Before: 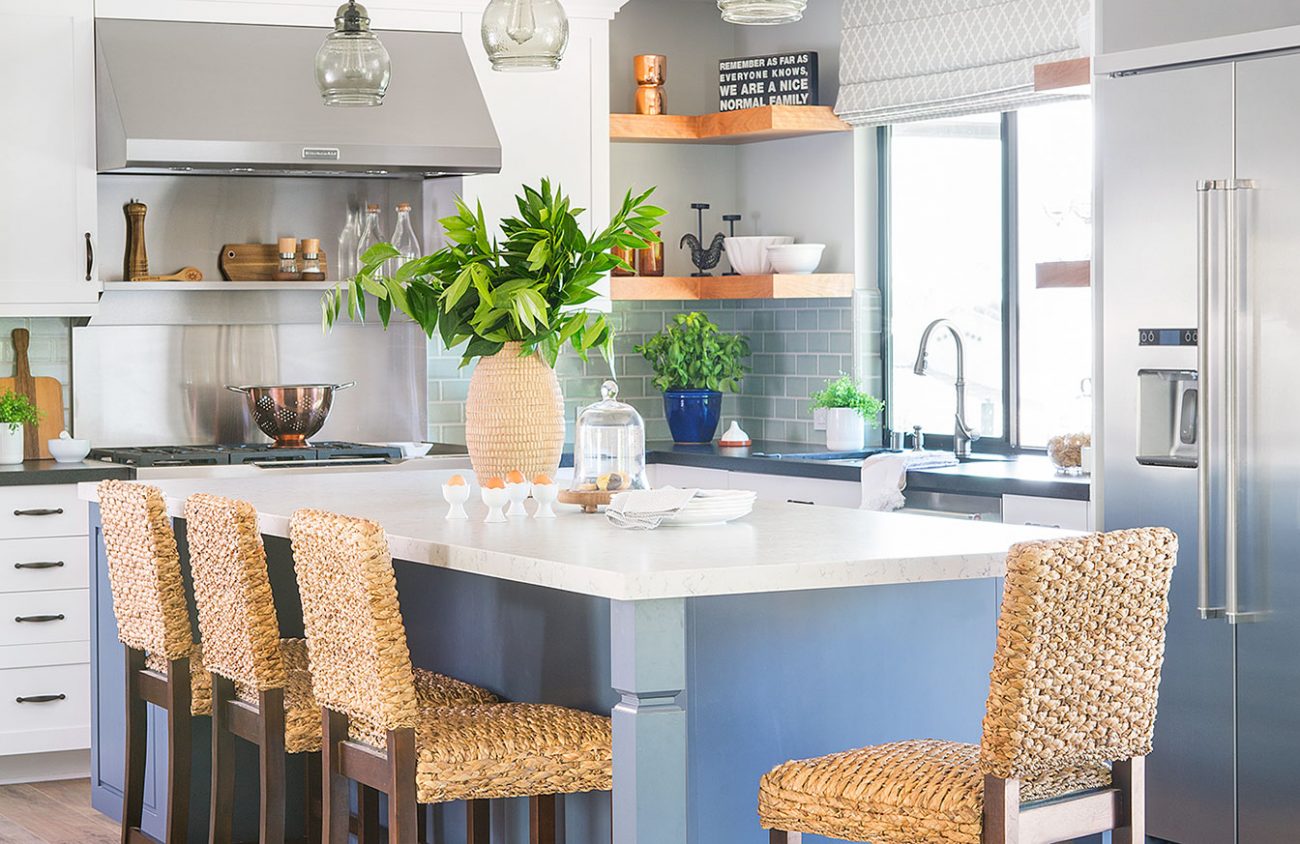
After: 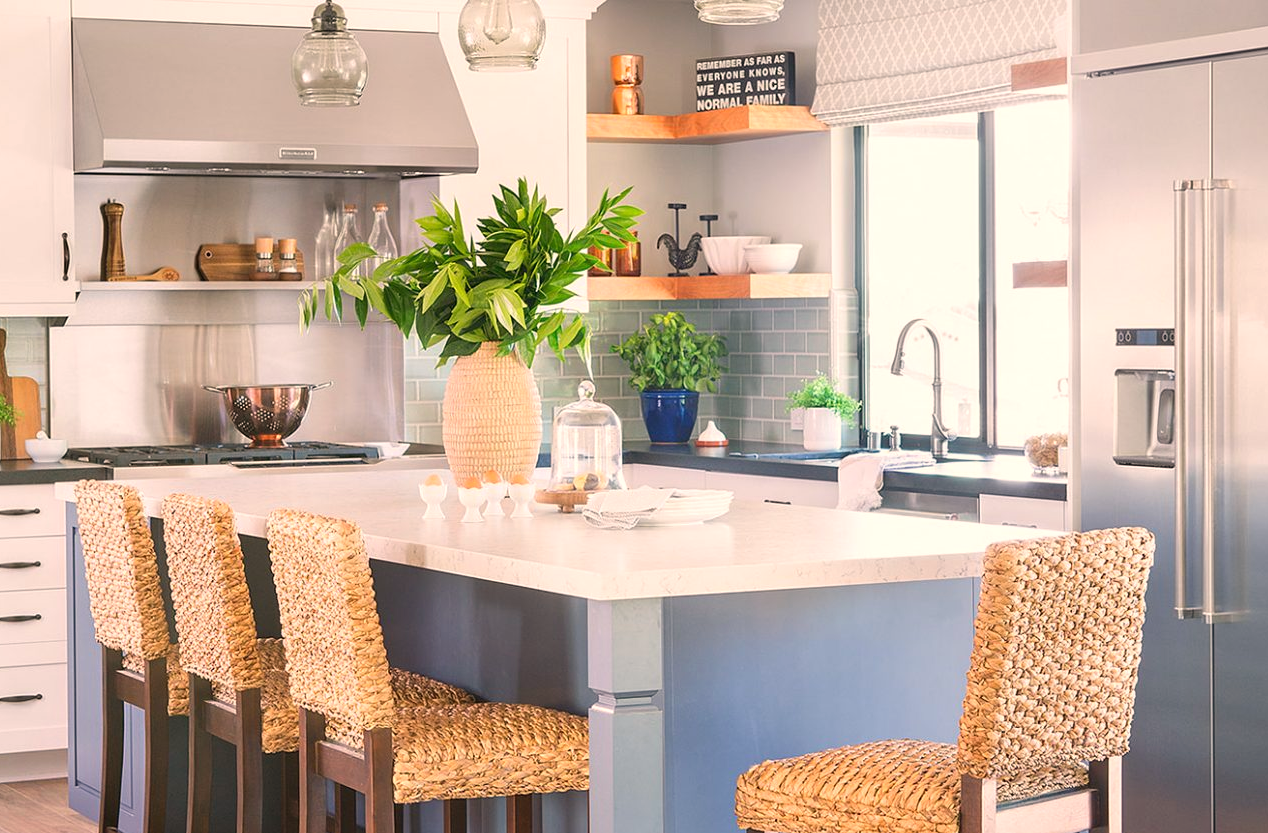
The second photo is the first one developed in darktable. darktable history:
crop and rotate: left 1.774%, right 0.633%, bottom 1.28%
white balance: red 1.127, blue 0.943
tone equalizer: on, module defaults
